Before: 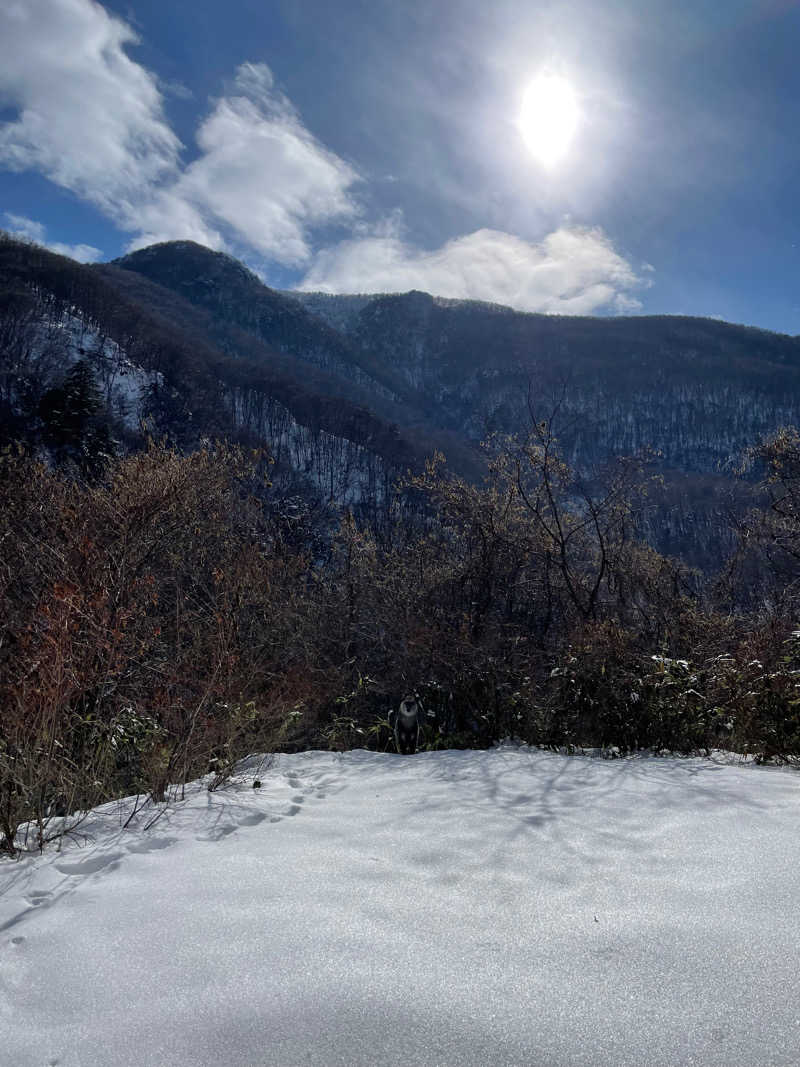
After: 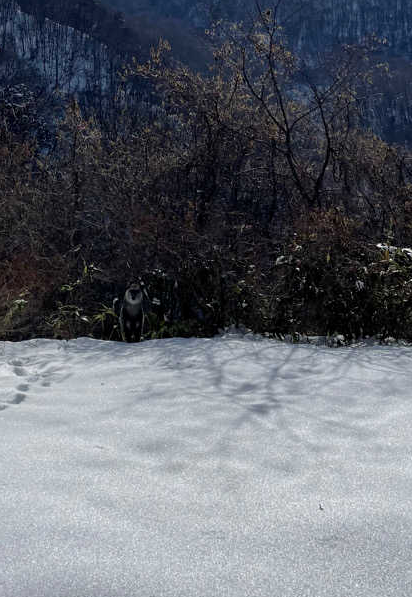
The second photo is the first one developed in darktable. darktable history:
crop: left 34.494%, top 38.671%, right 13.894%, bottom 5.302%
exposure: black level correction 0.001, compensate highlight preservation false
